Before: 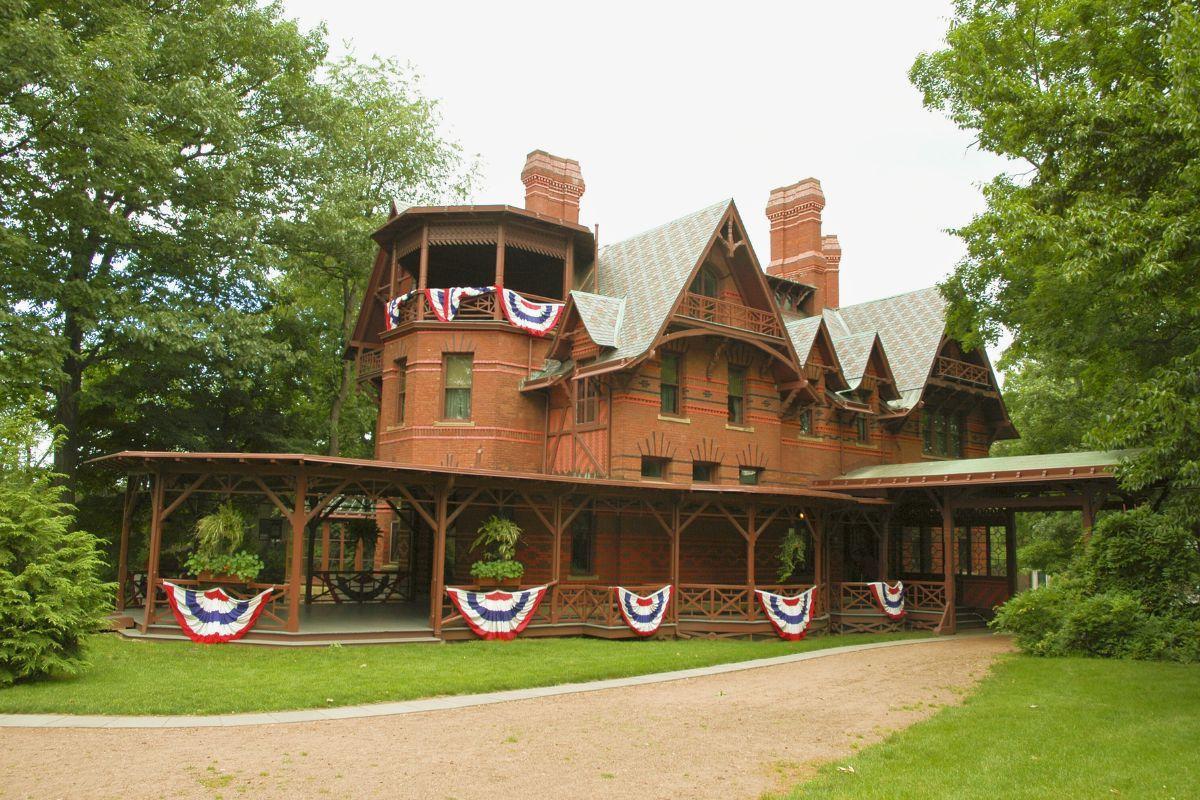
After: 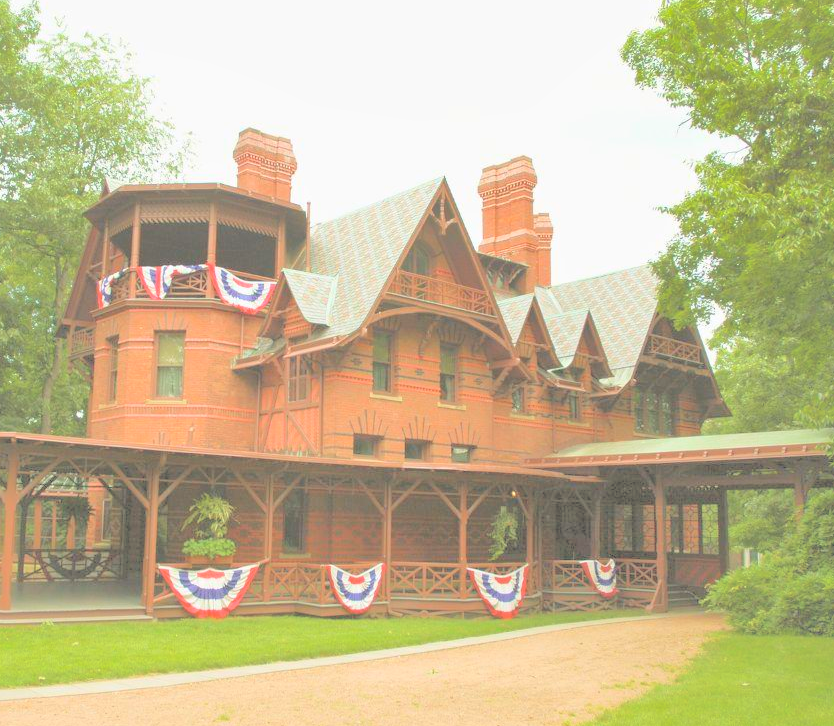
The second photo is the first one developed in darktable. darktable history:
crop and rotate: left 24.034%, top 2.838%, right 6.406%, bottom 6.299%
contrast brightness saturation: brightness 1
shadows and highlights: on, module defaults
